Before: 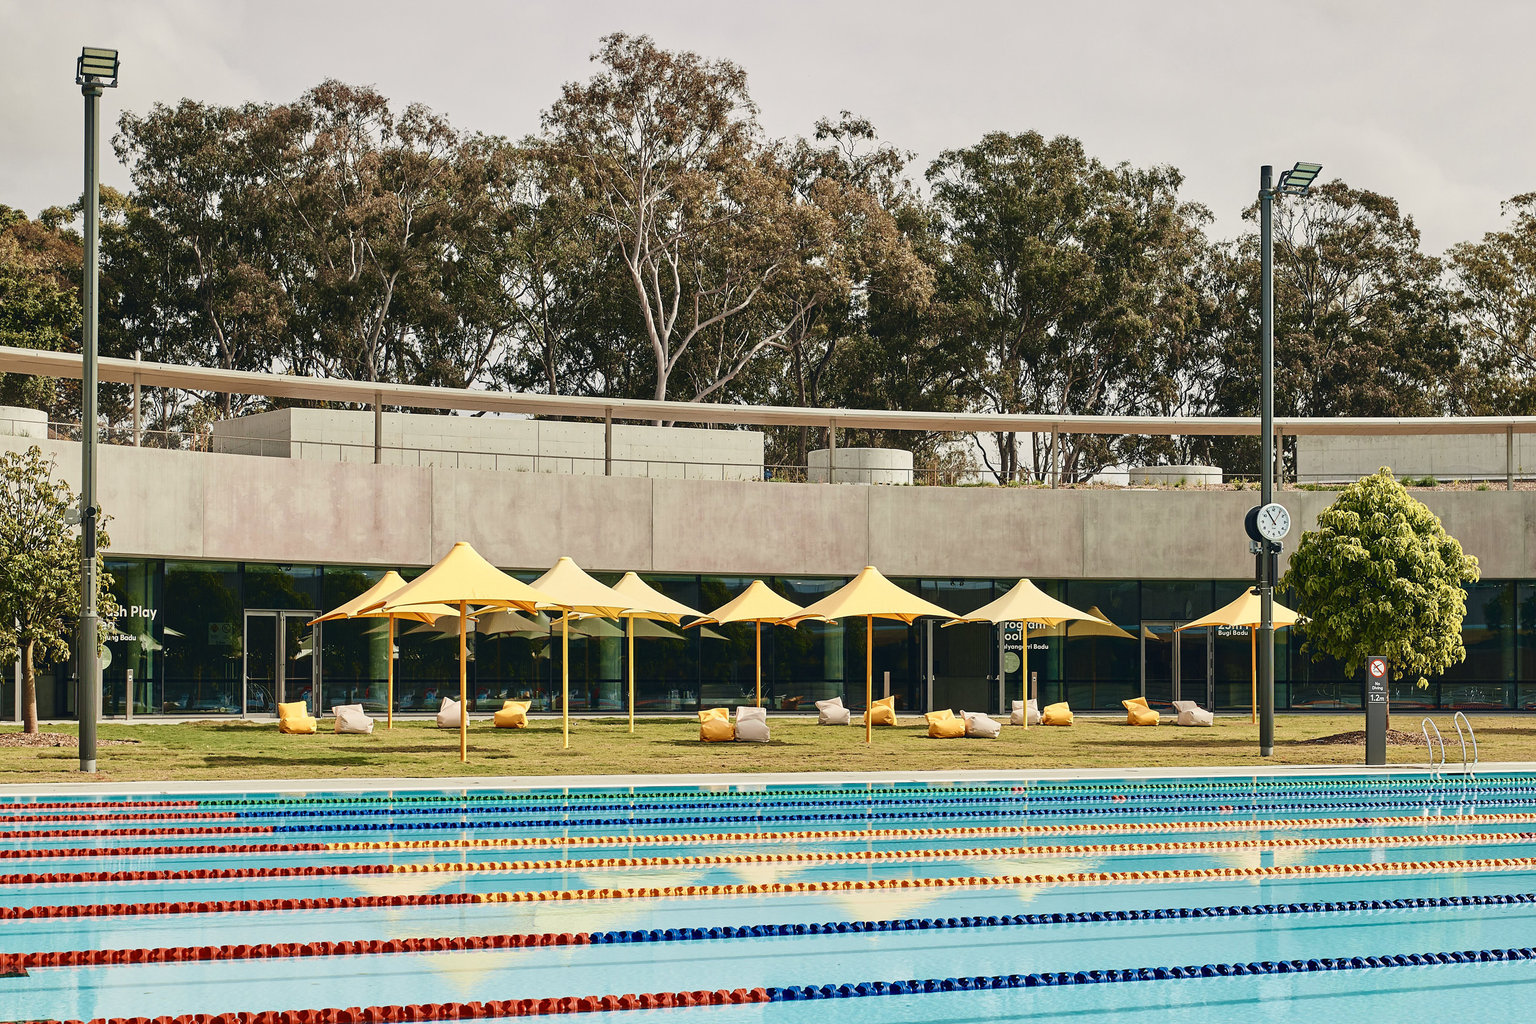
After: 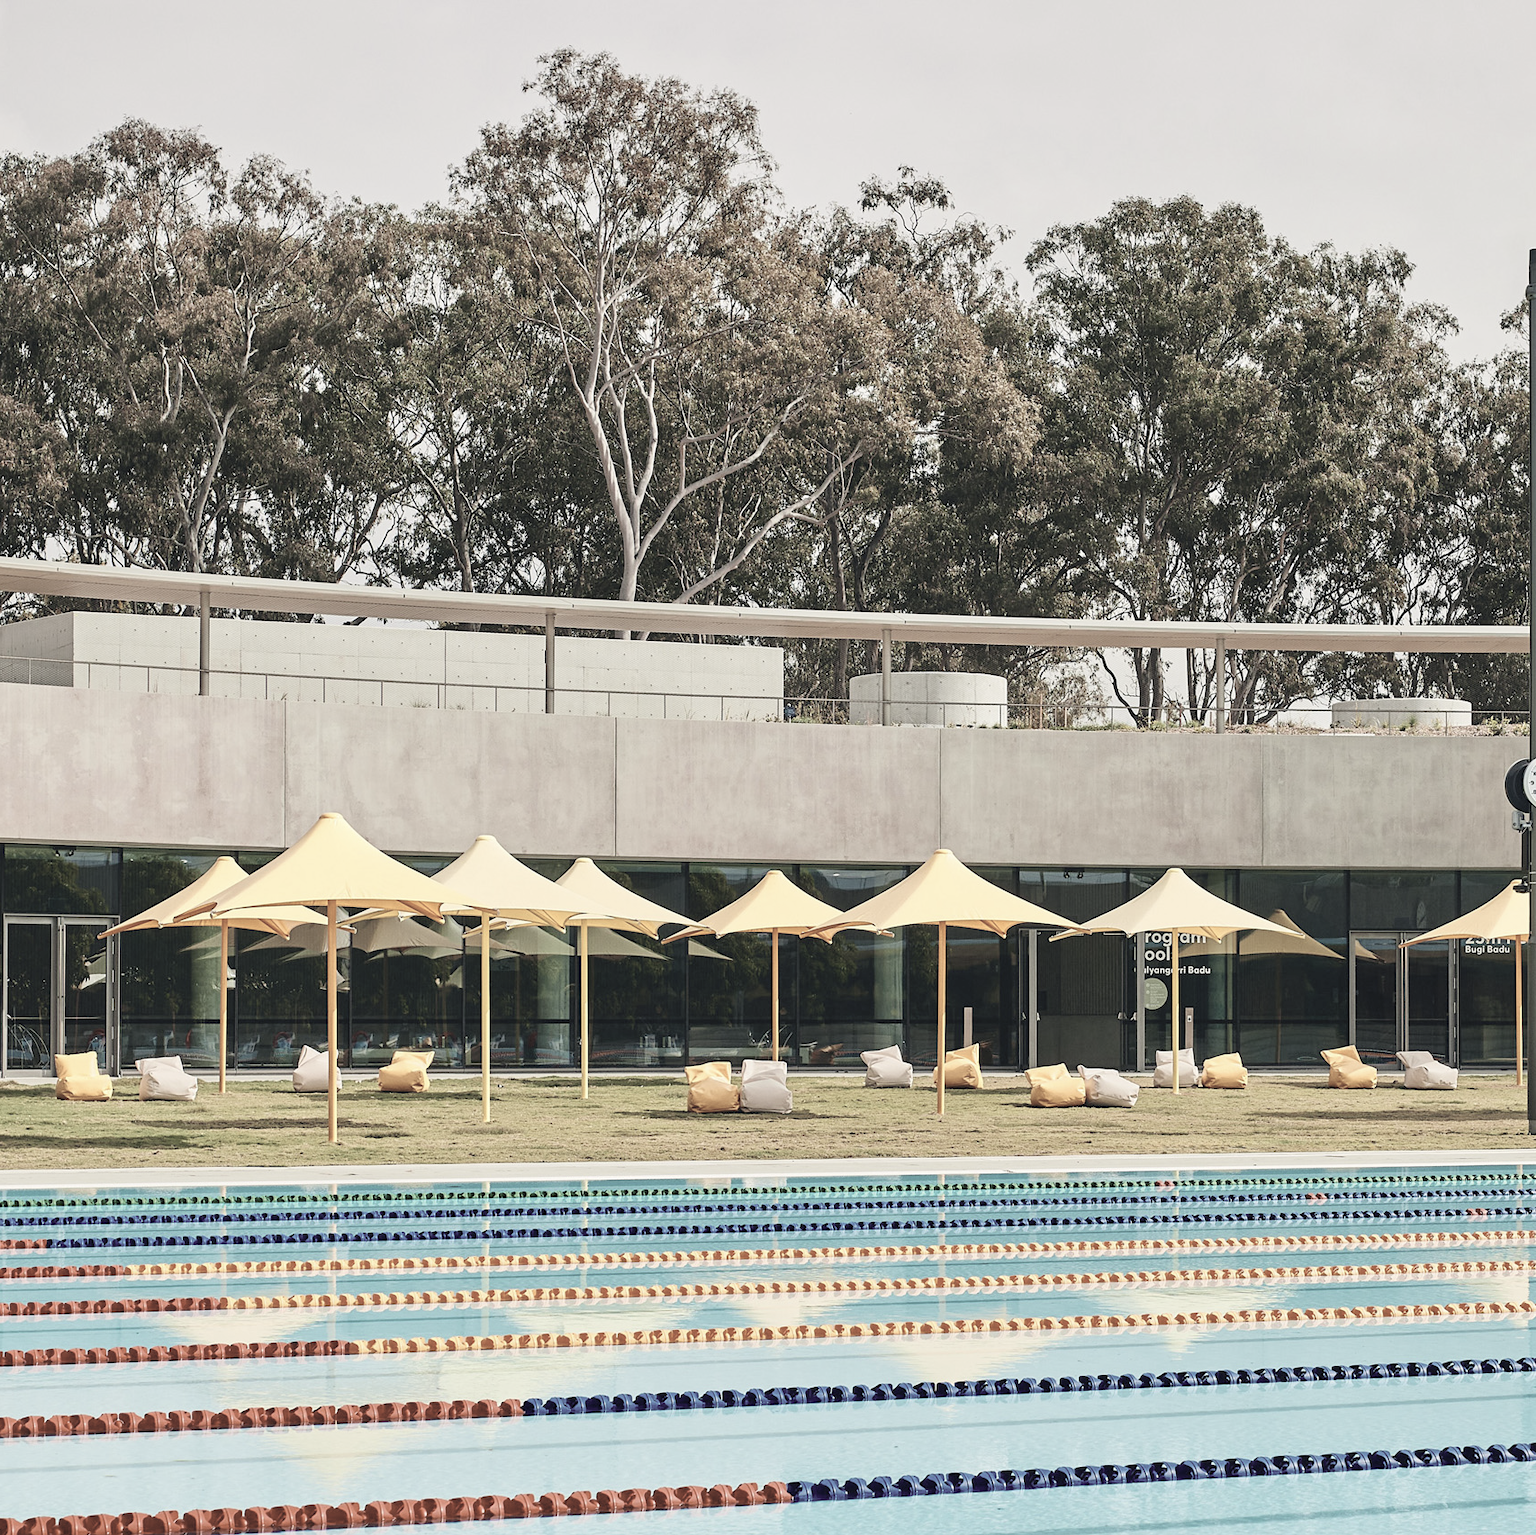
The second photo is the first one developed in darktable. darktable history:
contrast brightness saturation: brightness 0.18, saturation -0.5
crop and rotate: left 15.754%, right 17.579%
